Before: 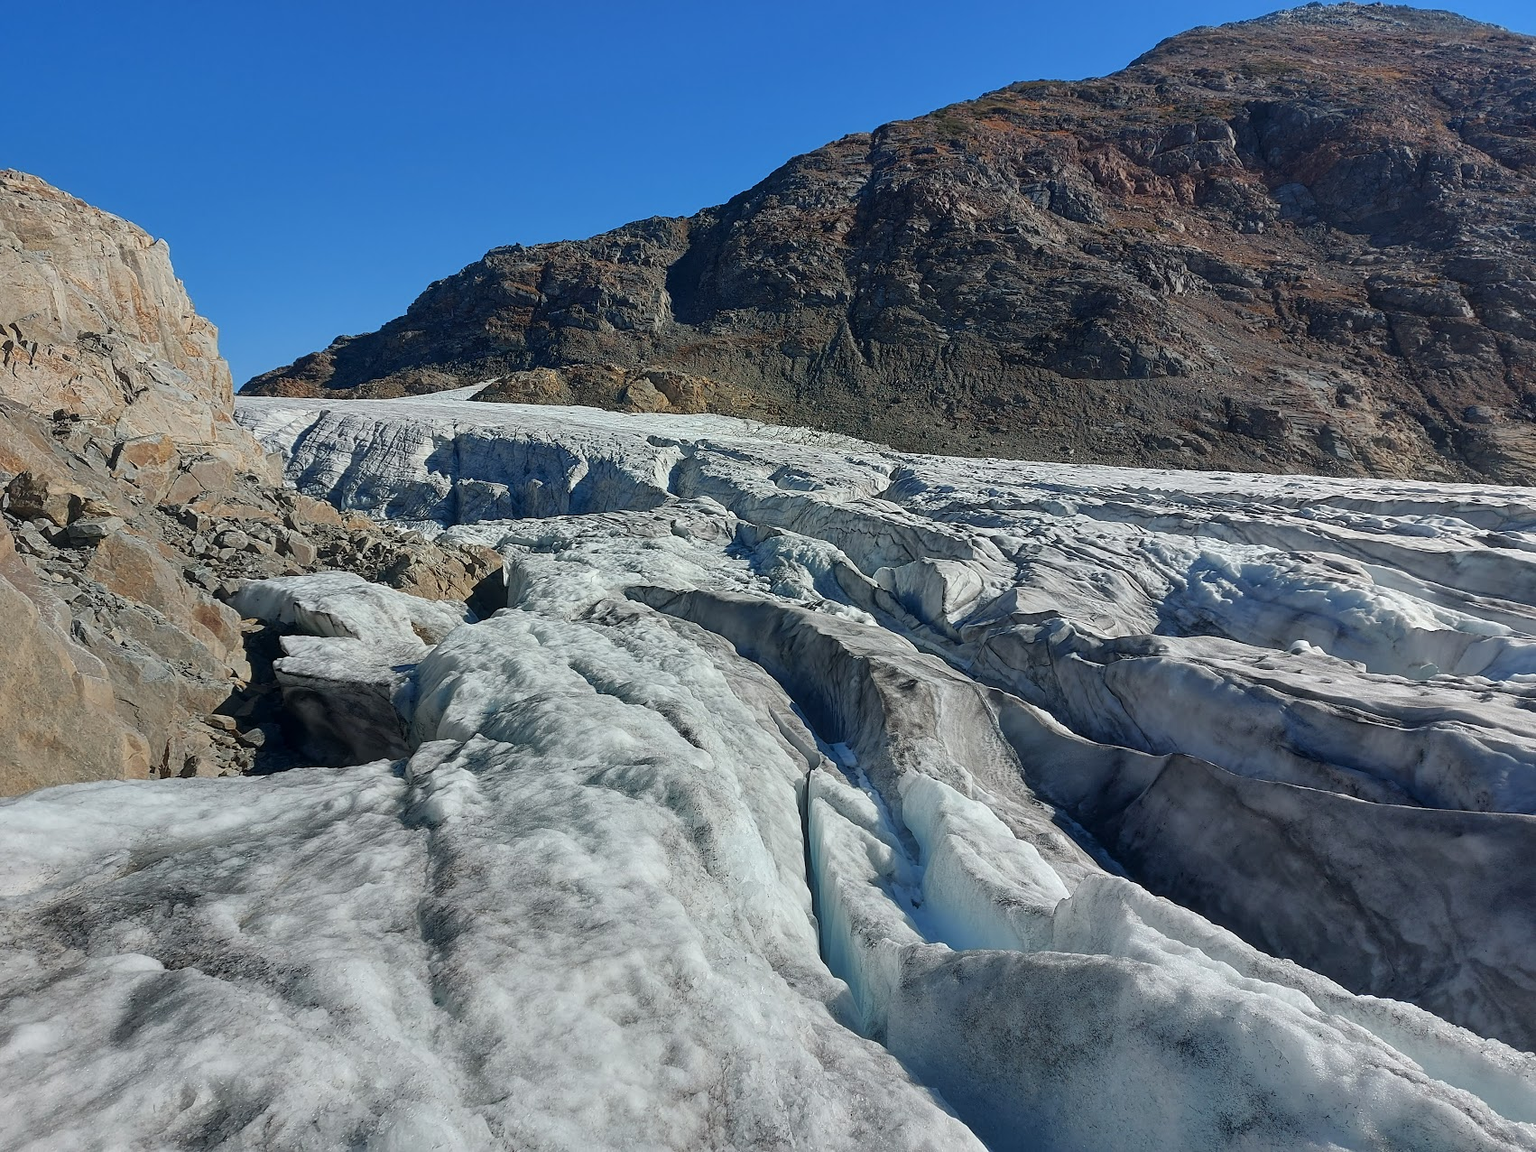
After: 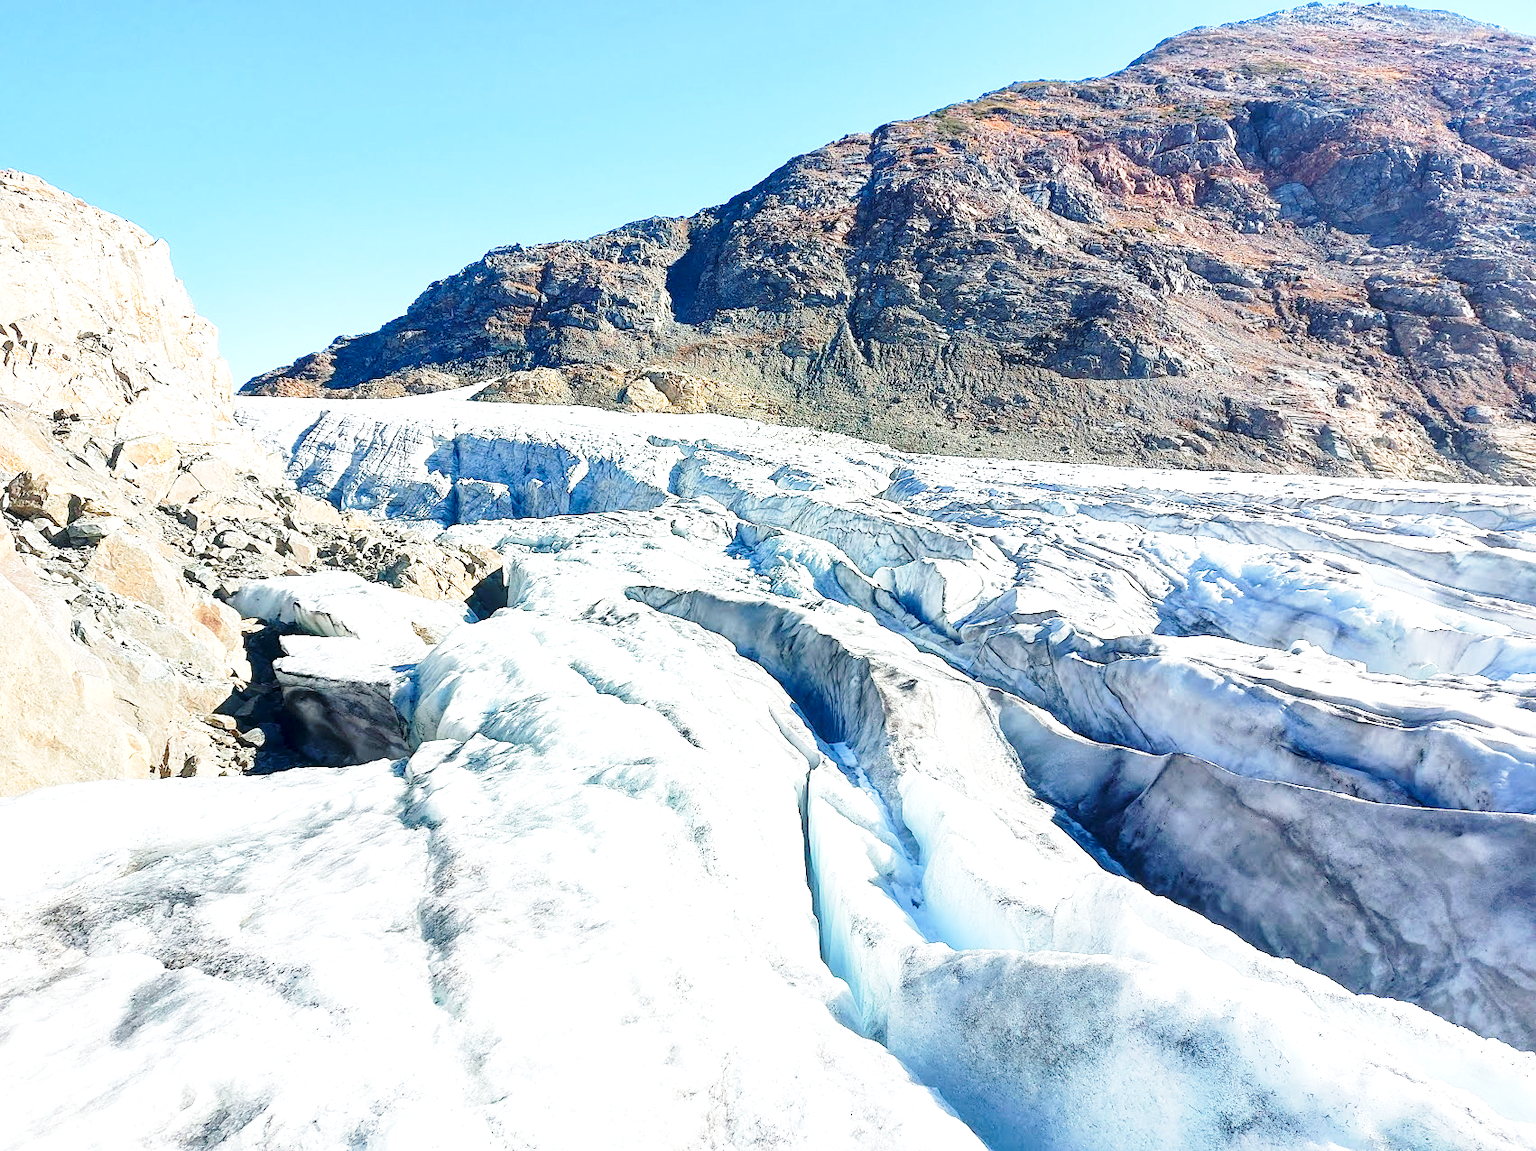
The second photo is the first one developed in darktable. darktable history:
base curve: curves: ch0 [(0, 0) (0.028, 0.03) (0.121, 0.232) (0.46, 0.748) (0.859, 0.968) (1, 1)], preserve colors none
exposure: black level correction 0.001, exposure 1.648 EV, compensate highlight preservation false
velvia: strength 16.65%
